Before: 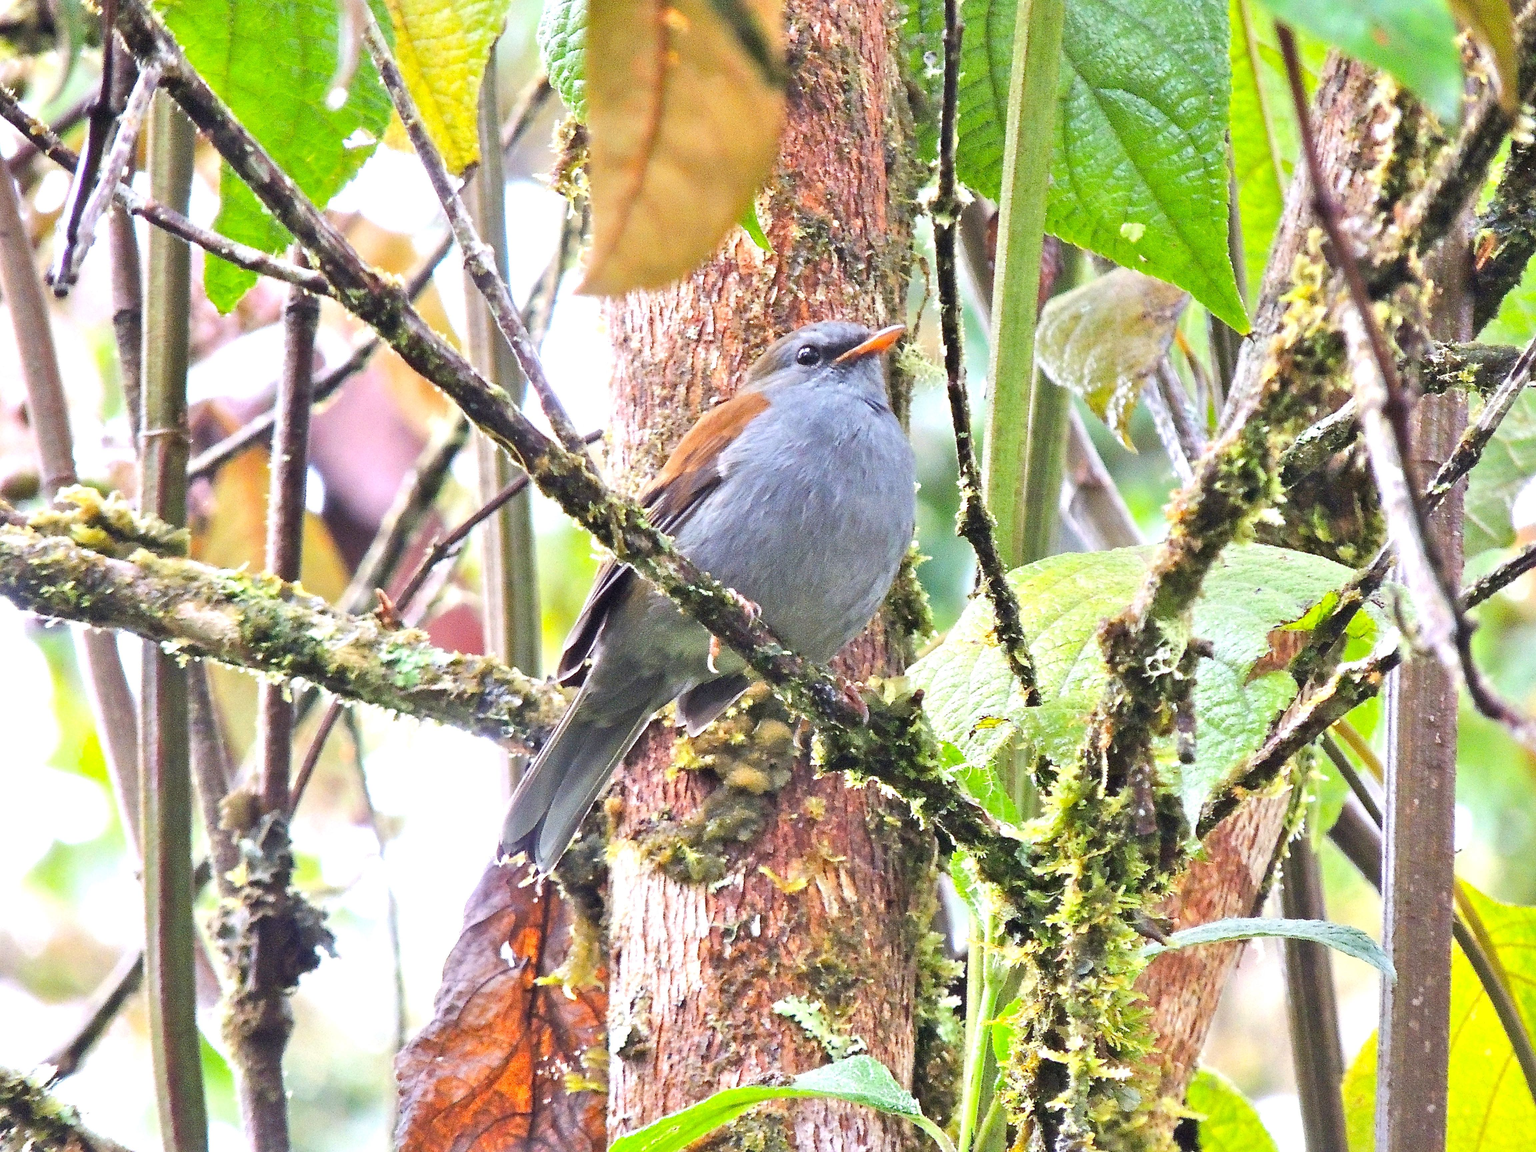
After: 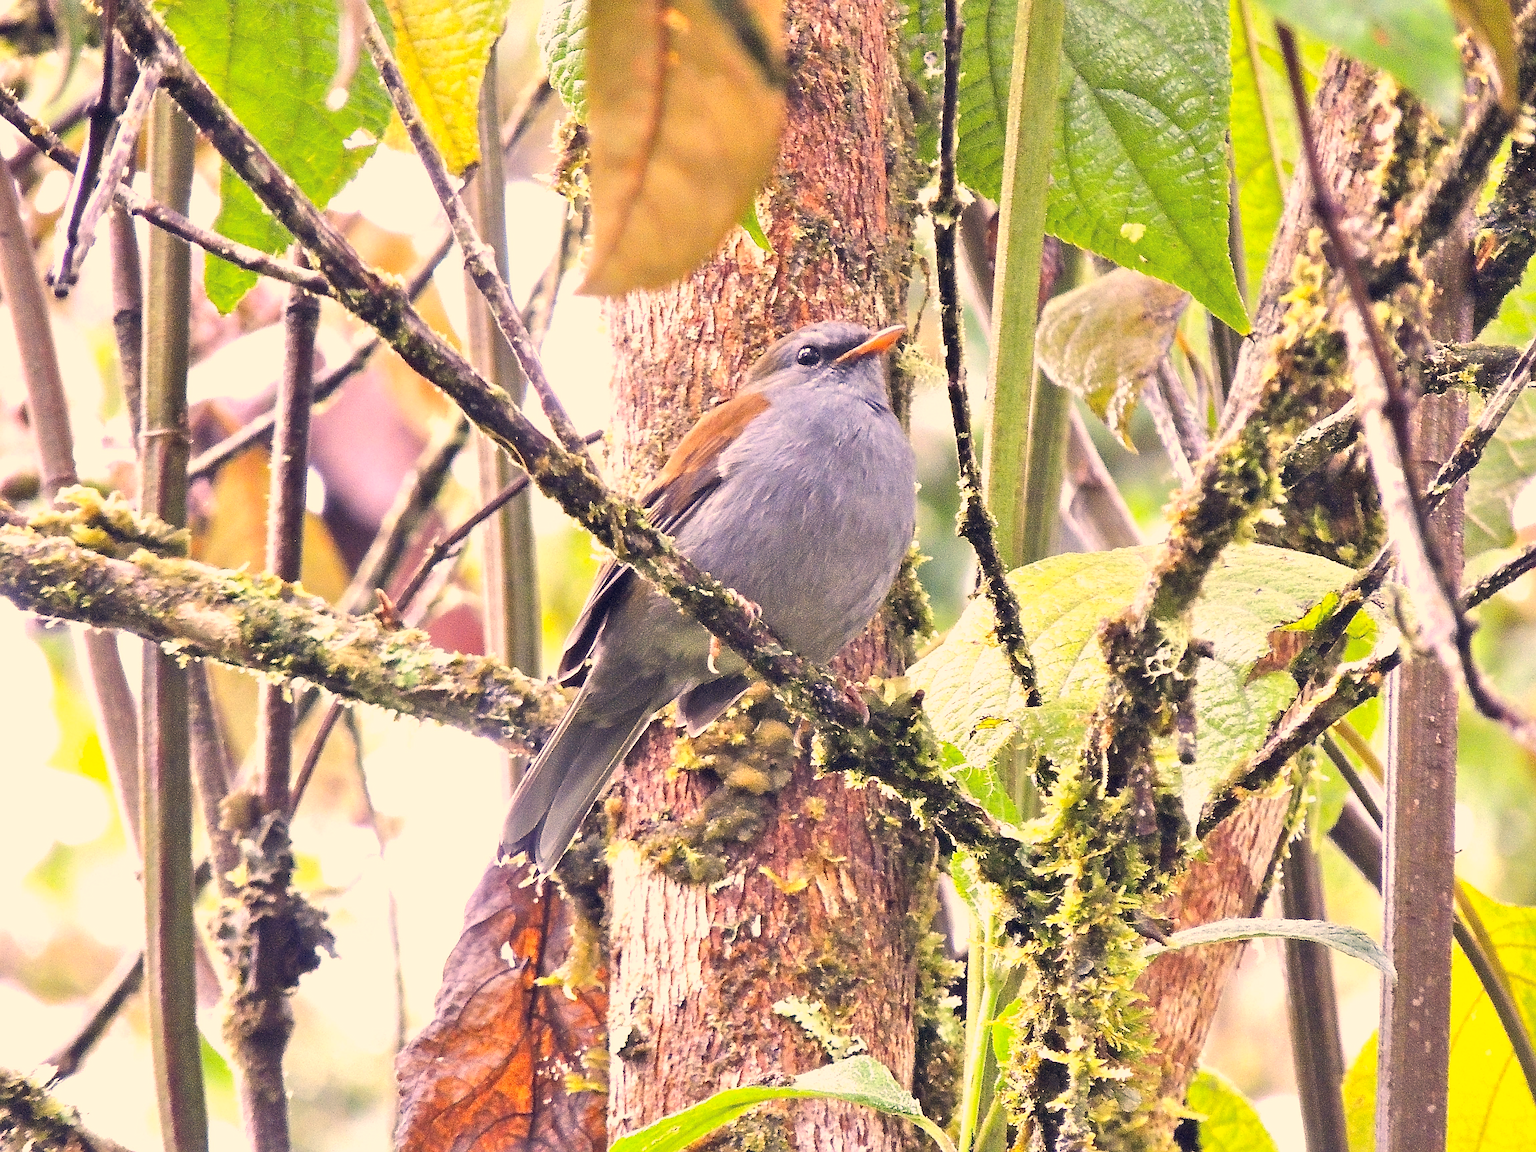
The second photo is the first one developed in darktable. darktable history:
contrast brightness saturation: contrast 0.04, saturation 0.163
color correction: highlights a* 19.92, highlights b* 27.49, shadows a* 3.46, shadows b* -17.79, saturation 0.721
sharpen: on, module defaults
